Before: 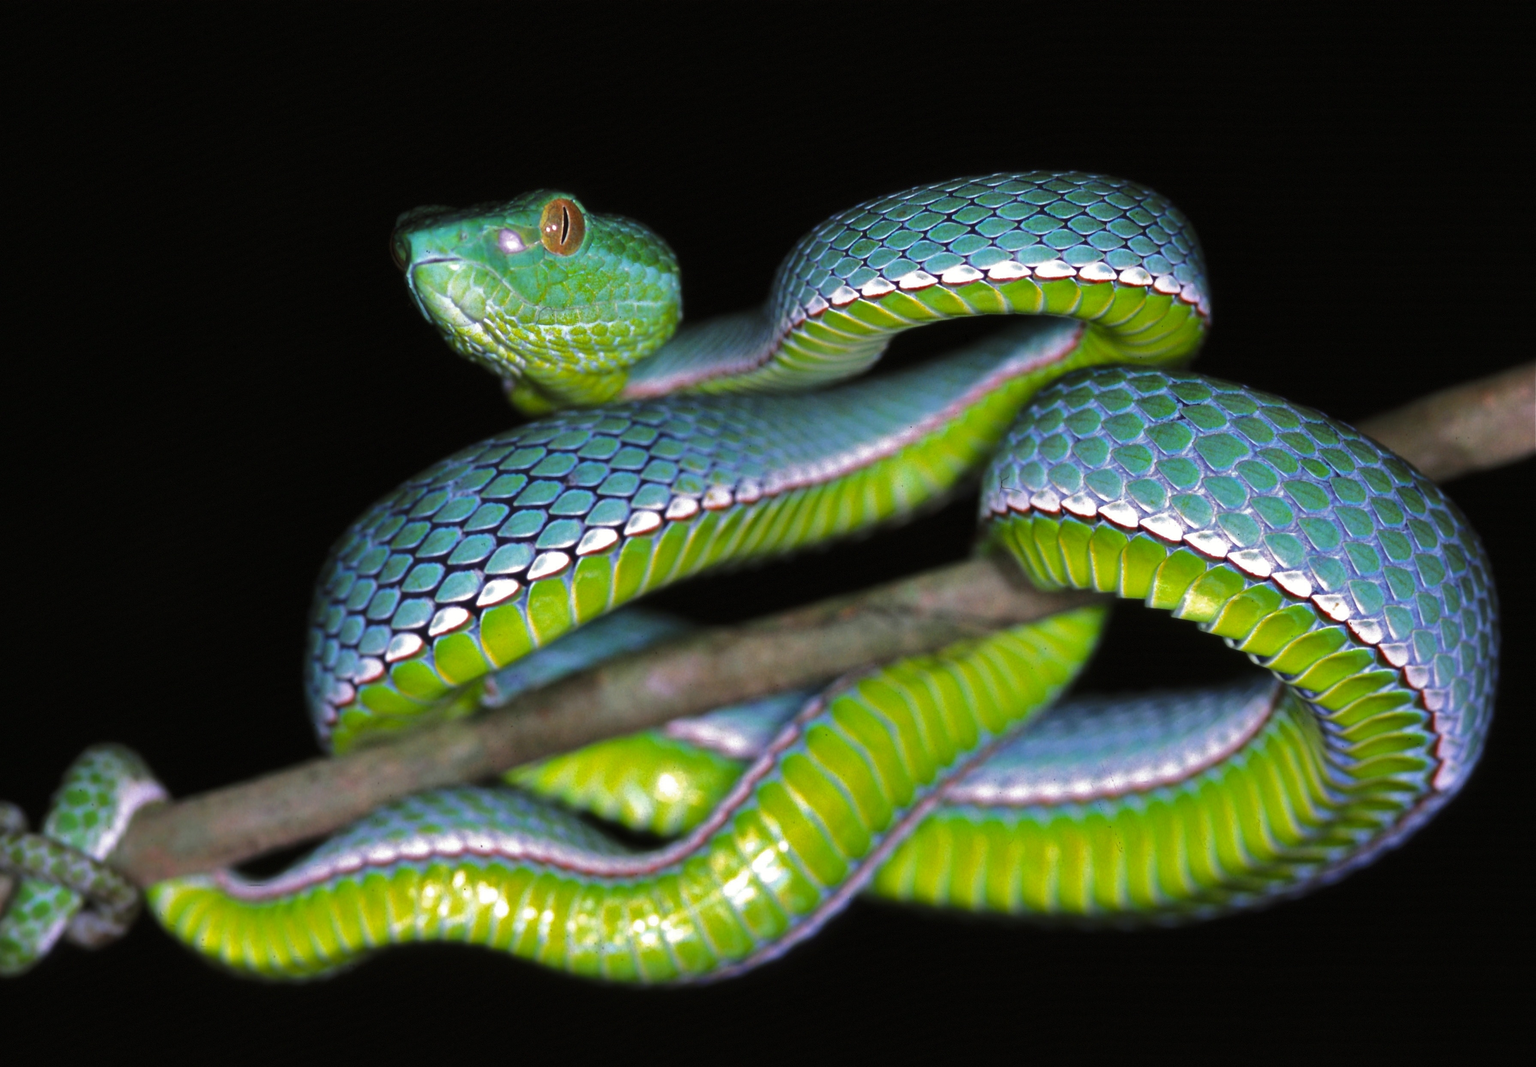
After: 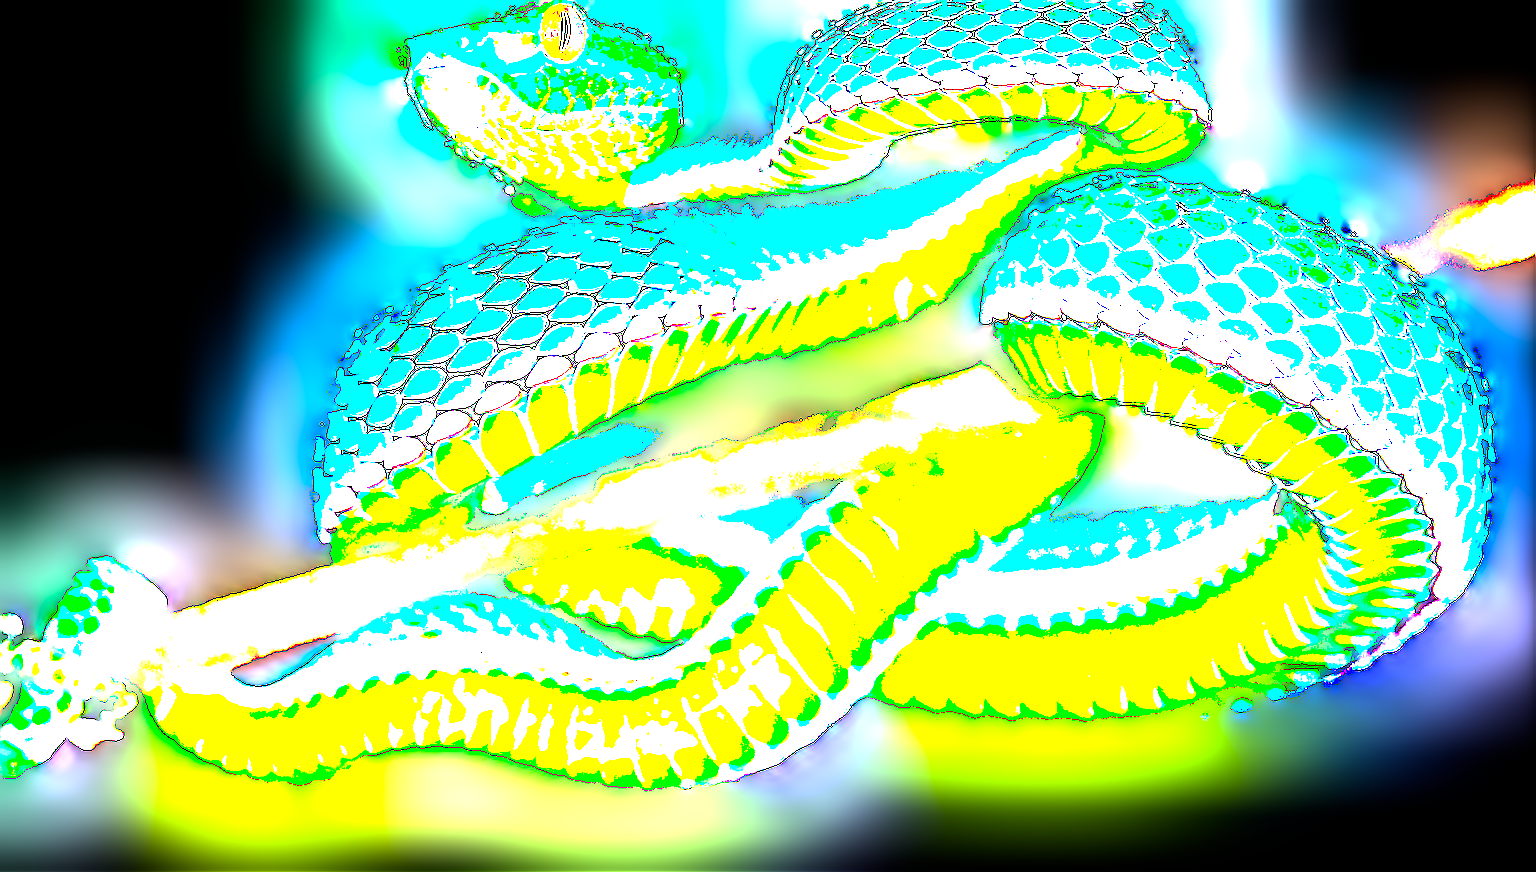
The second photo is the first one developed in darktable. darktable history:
exposure: black level correction 0.099, exposure 2.905 EV, compensate highlight preservation false
base curve: curves: ch0 [(0, 0) (0.595, 0.418) (1, 1)], fusion 1, preserve colors none
sharpen: radius 2.536, amount 0.623
crop and rotate: top 18.226%
